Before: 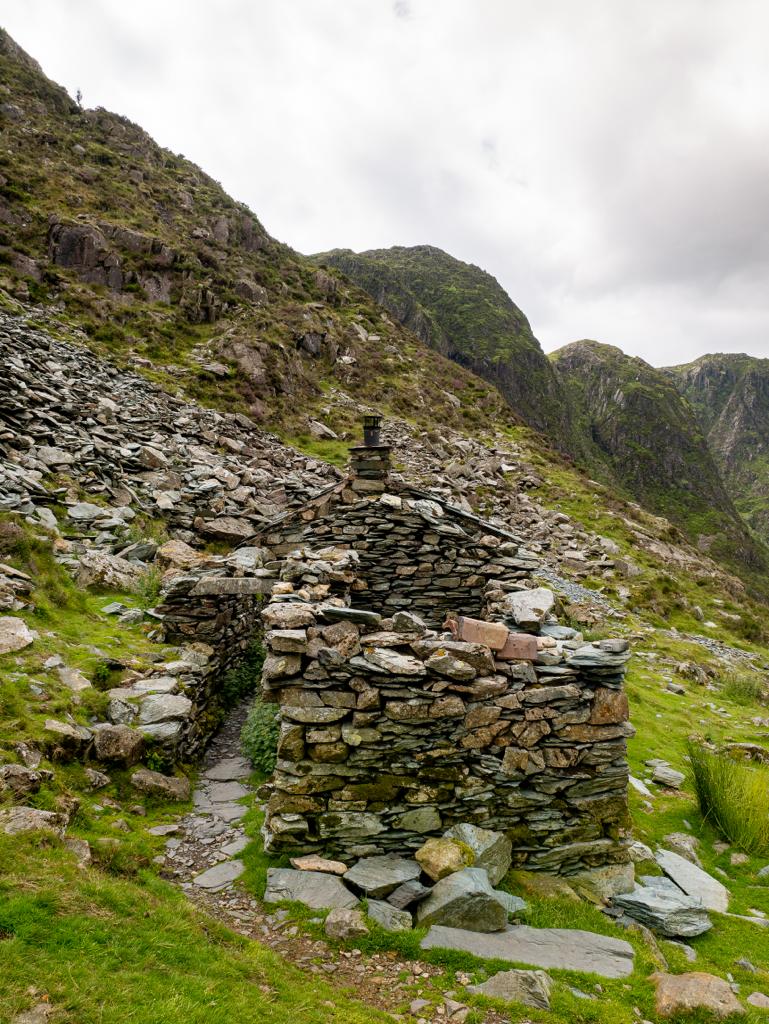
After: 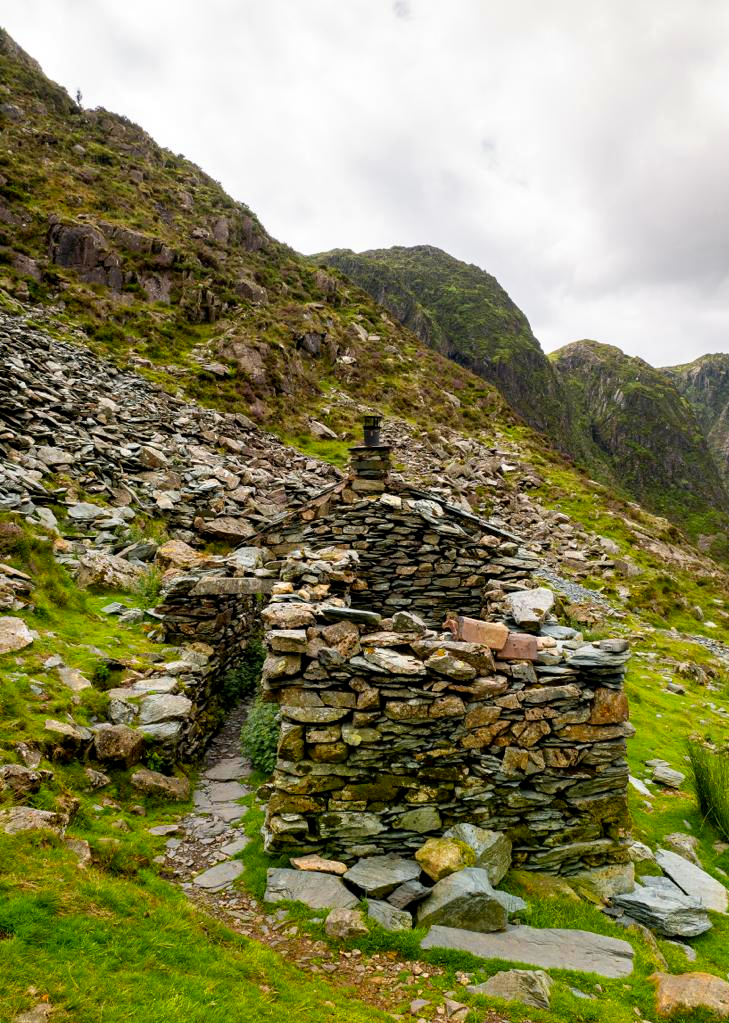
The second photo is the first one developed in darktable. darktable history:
contrast equalizer: y [[0.509, 0.517, 0.523, 0.523, 0.517, 0.509], [0.5 ×6], [0.5 ×6], [0 ×6], [0 ×6]]
crop and rotate: right 5.167%
color zones: curves: ch0 [(0.224, 0.526) (0.75, 0.5)]; ch1 [(0.055, 0.526) (0.224, 0.761) (0.377, 0.526) (0.75, 0.5)]
